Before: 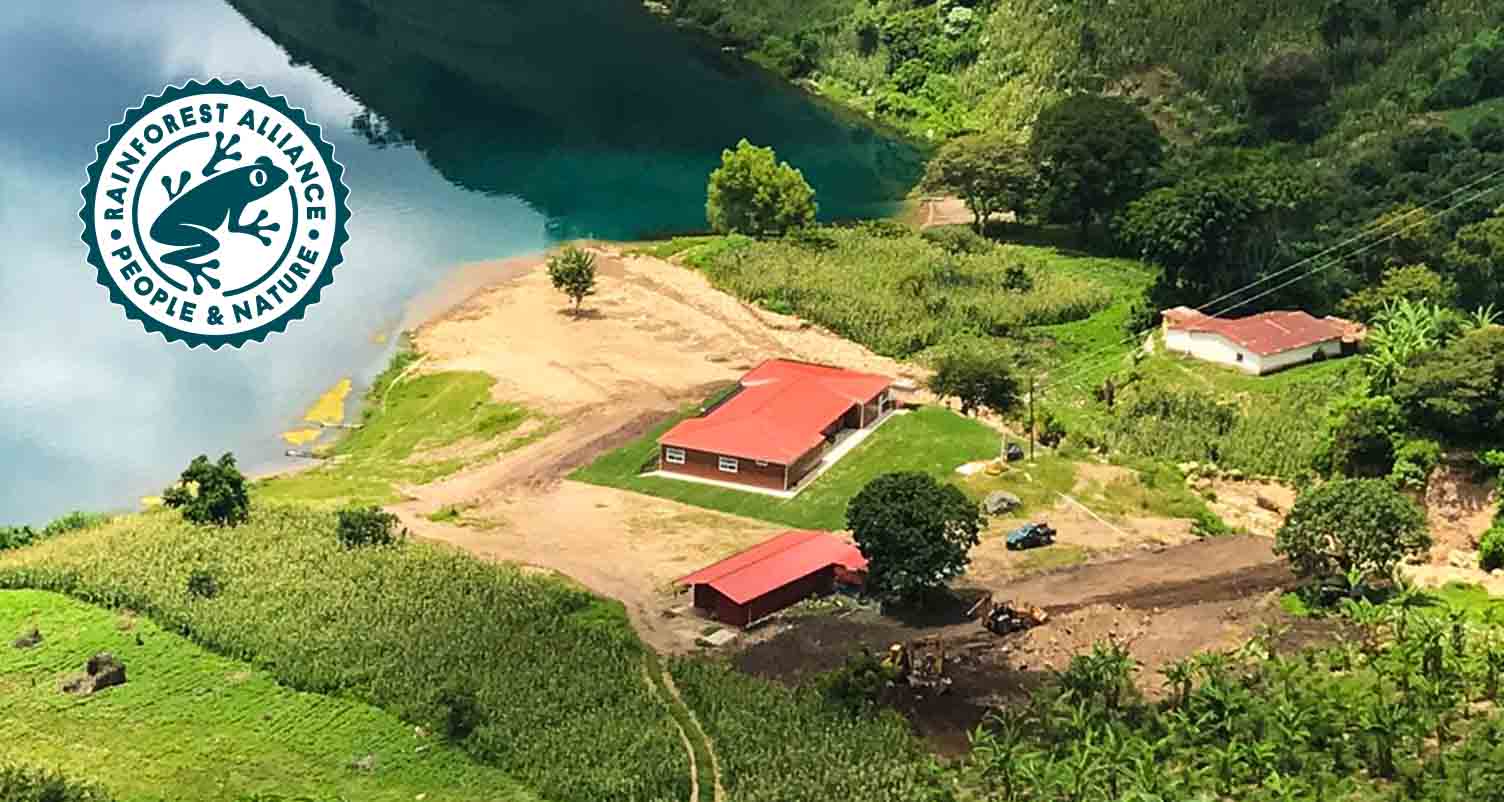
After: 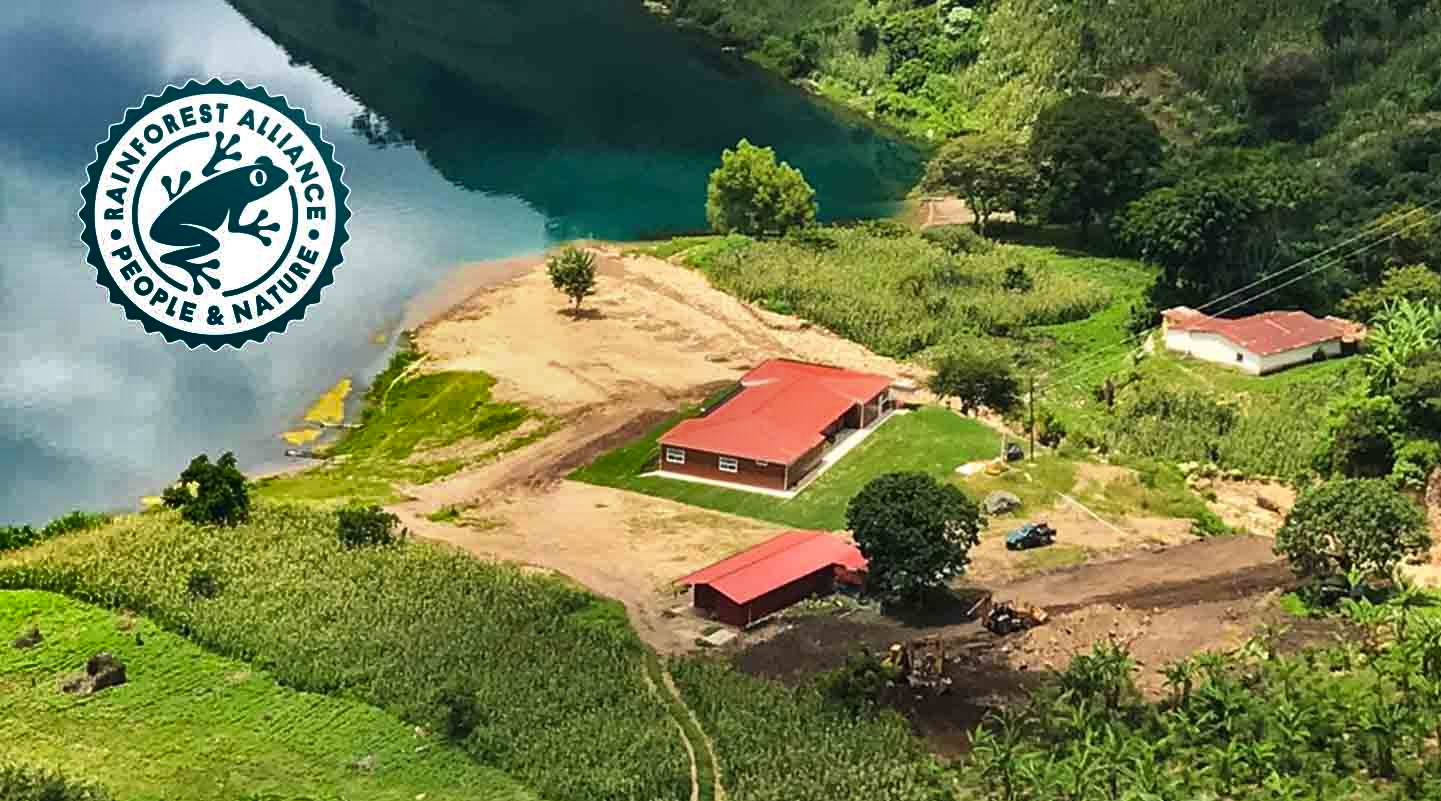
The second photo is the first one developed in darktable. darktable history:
shadows and highlights: shadows 19.13, highlights -83.41, soften with gaussian
crop: right 4.126%, bottom 0.031%
